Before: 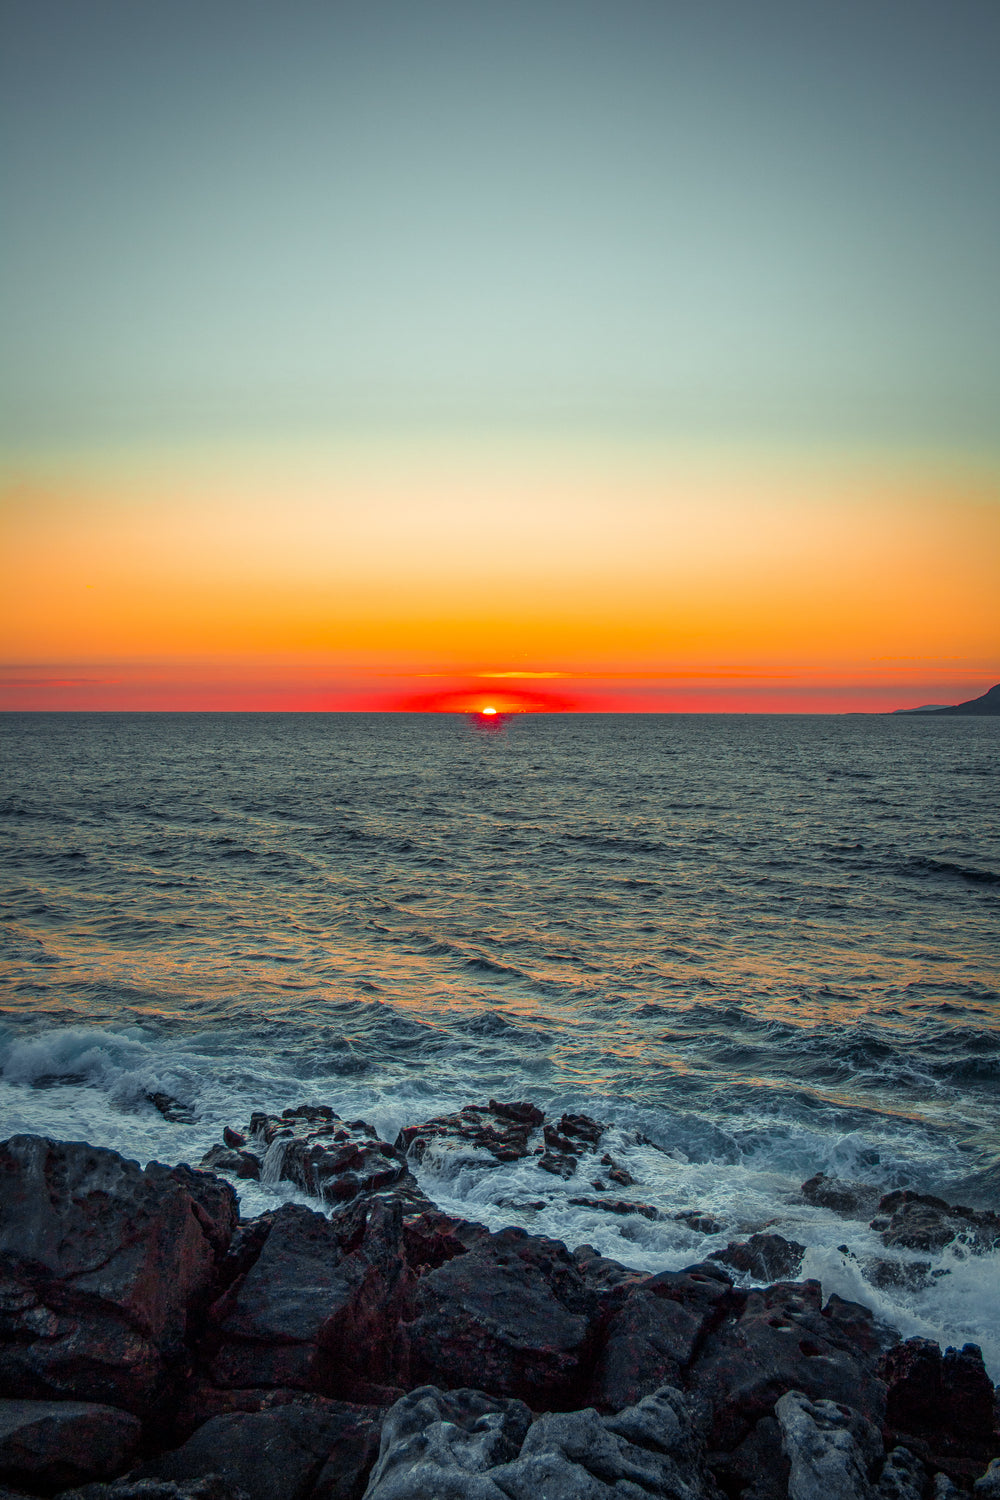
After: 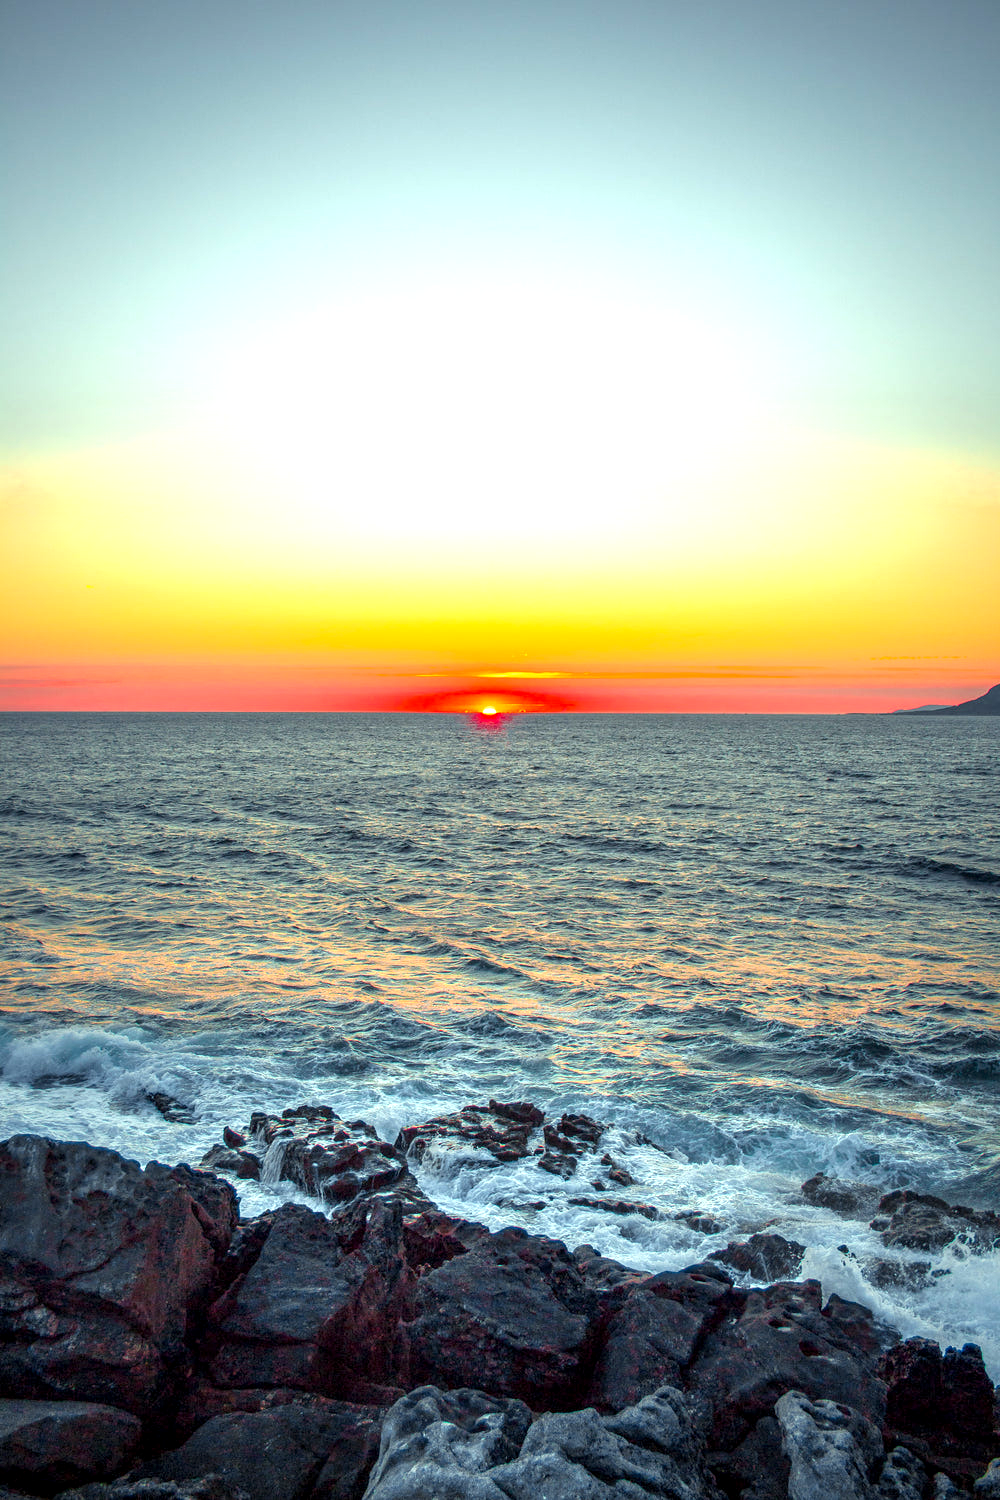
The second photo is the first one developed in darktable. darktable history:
exposure: black level correction 0.001, exposure 1.12 EV, compensate highlight preservation false
